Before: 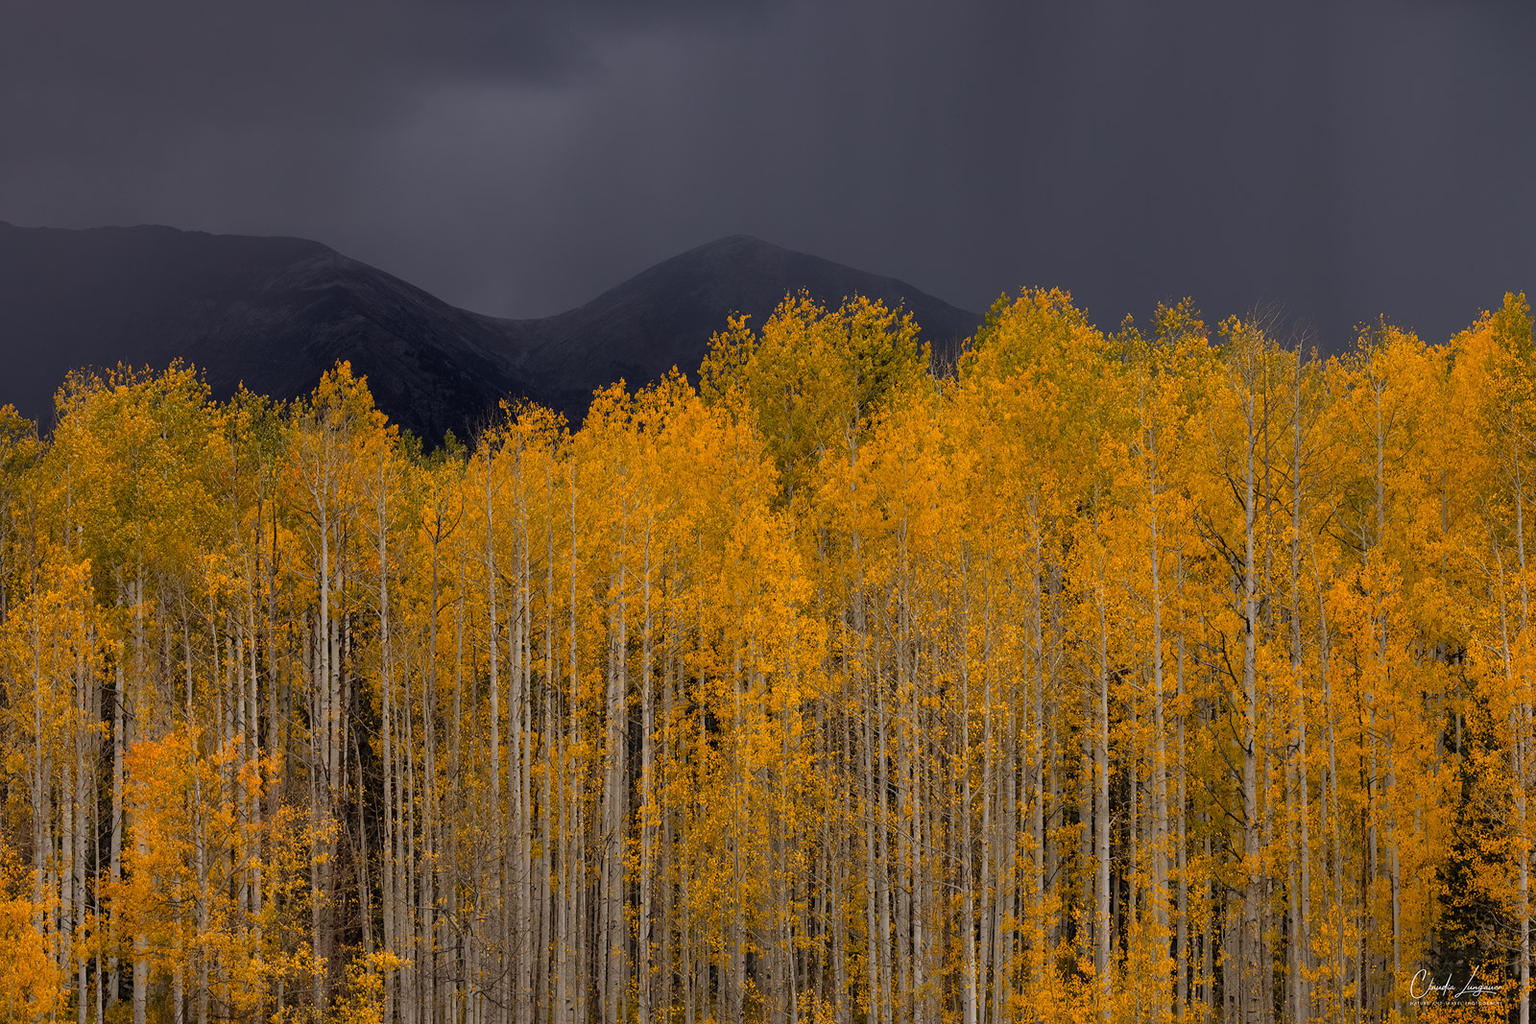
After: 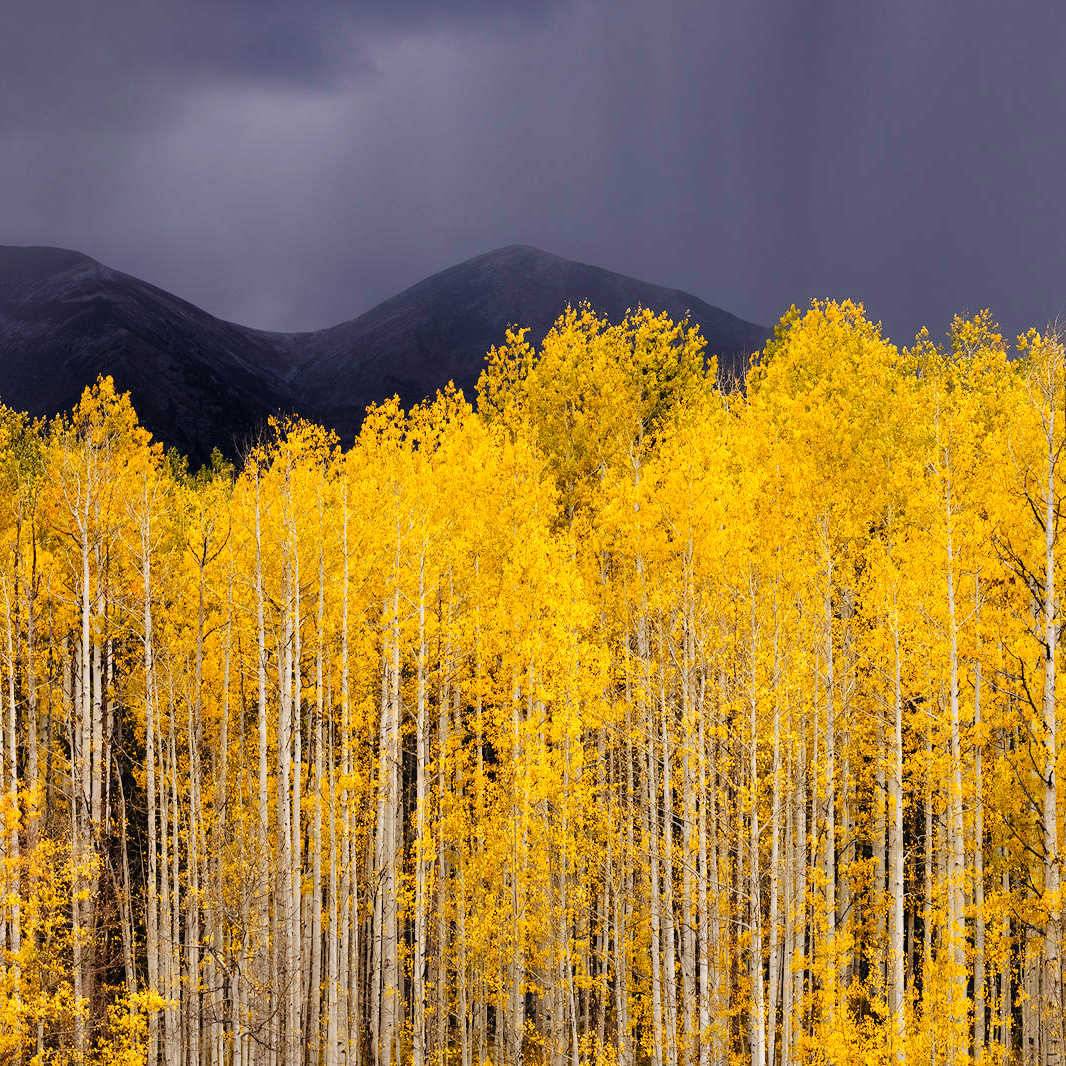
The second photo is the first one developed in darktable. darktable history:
contrast brightness saturation: saturation -0.05
base curve: curves: ch0 [(0, 0.003) (0.001, 0.002) (0.006, 0.004) (0.02, 0.022) (0.048, 0.086) (0.094, 0.234) (0.162, 0.431) (0.258, 0.629) (0.385, 0.8) (0.548, 0.918) (0.751, 0.988) (1, 1)], preserve colors none
crop and rotate: left 15.754%, right 17.579%
